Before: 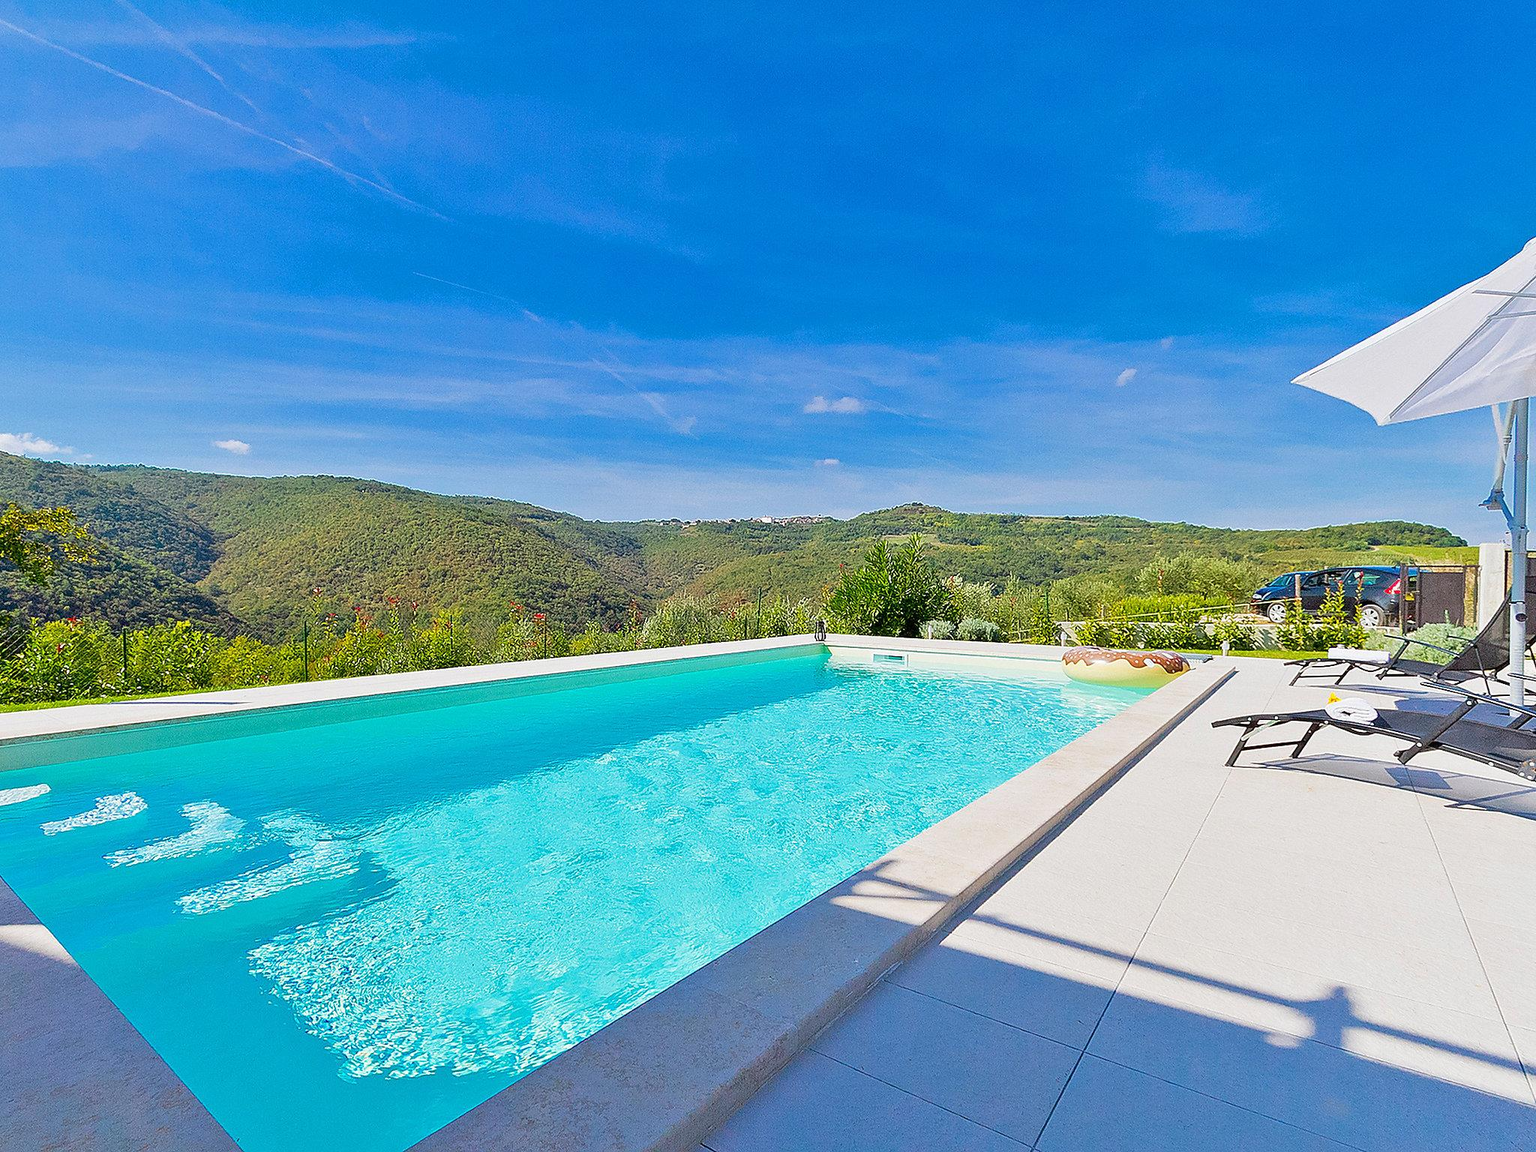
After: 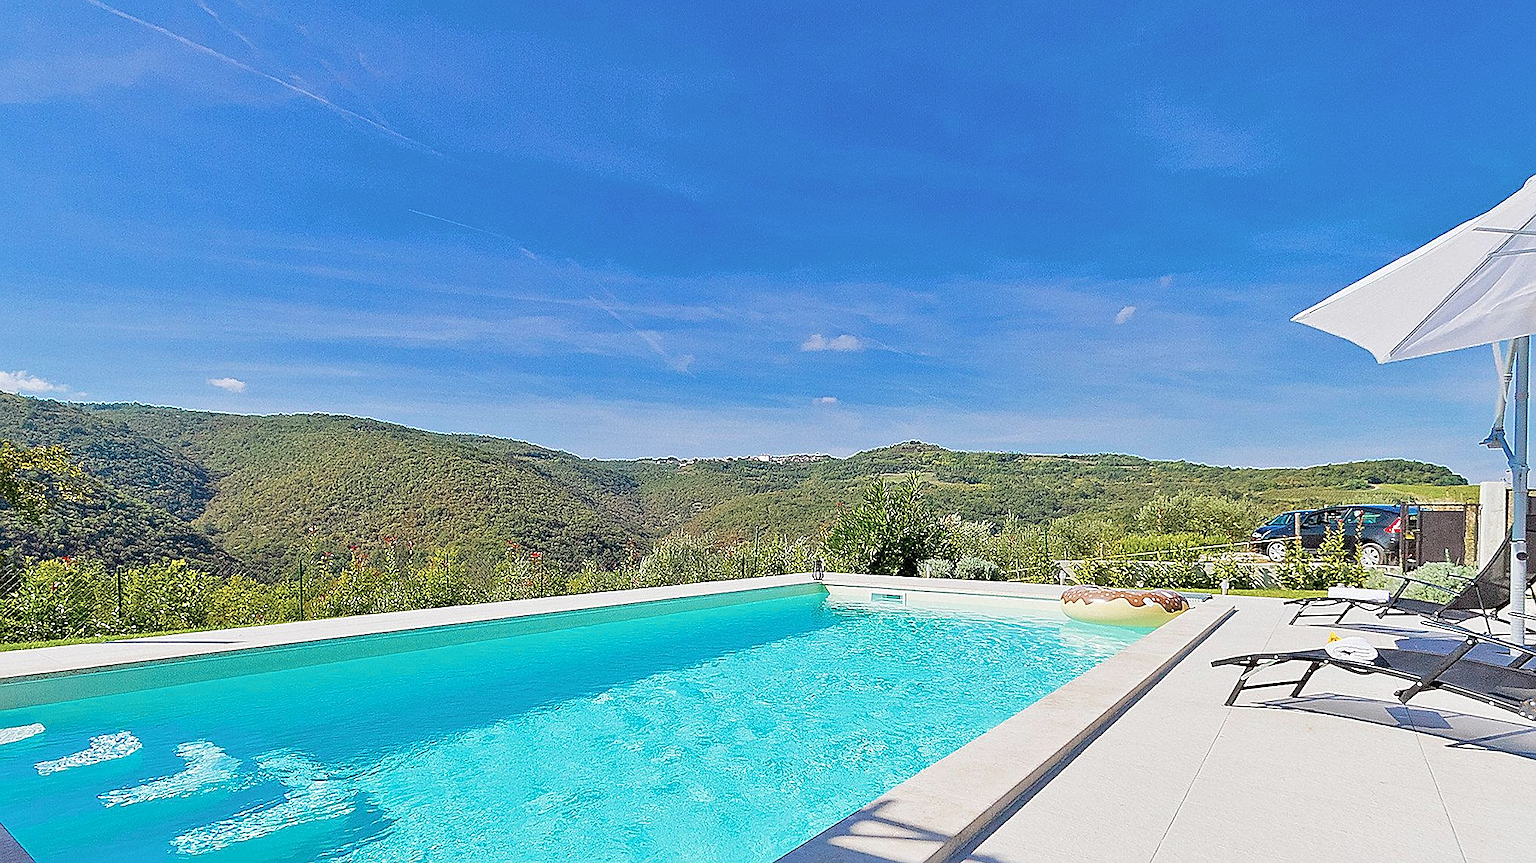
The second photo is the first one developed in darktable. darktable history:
tone equalizer: edges refinement/feathering 500, mask exposure compensation -1.57 EV, preserve details no
sharpen: on, module defaults
crop: left 0.404%, top 5.55%, bottom 19.82%
color zones: curves: ch0 [(0, 0.5) (0.143, 0.5) (0.286, 0.5) (0.429, 0.504) (0.571, 0.5) (0.714, 0.509) (0.857, 0.5) (1, 0.5)]; ch1 [(0, 0.425) (0.143, 0.425) (0.286, 0.375) (0.429, 0.405) (0.571, 0.5) (0.714, 0.47) (0.857, 0.425) (1, 0.435)]; ch2 [(0, 0.5) (0.143, 0.5) (0.286, 0.5) (0.429, 0.517) (0.571, 0.5) (0.714, 0.51) (0.857, 0.5) (1, 0.5)]
